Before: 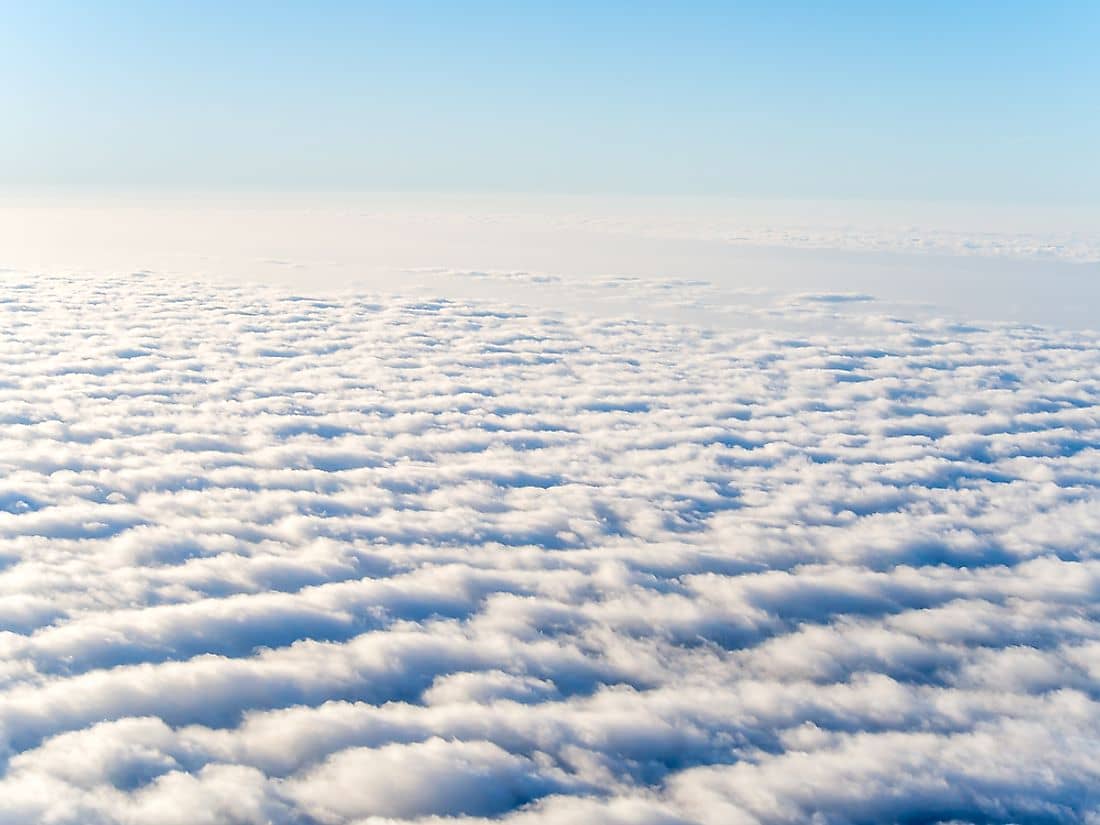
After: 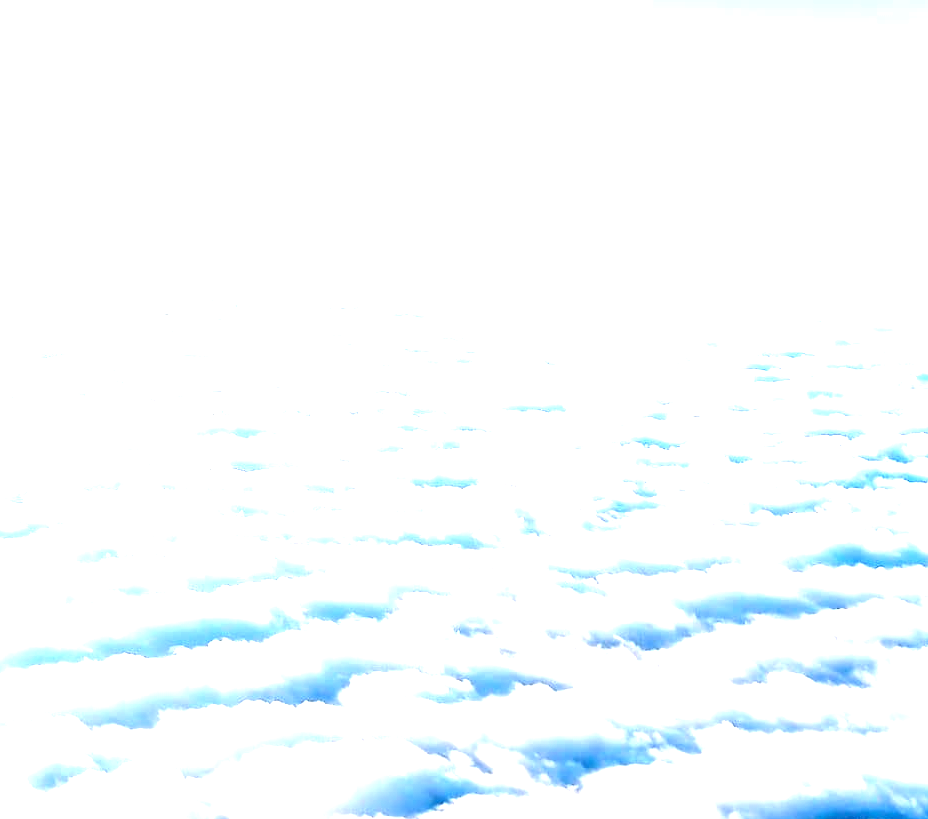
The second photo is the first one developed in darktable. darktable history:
exposure: exposure 2.003 EV, compensate highlight preservation false
crop: left 7.598%, right 7.873%
